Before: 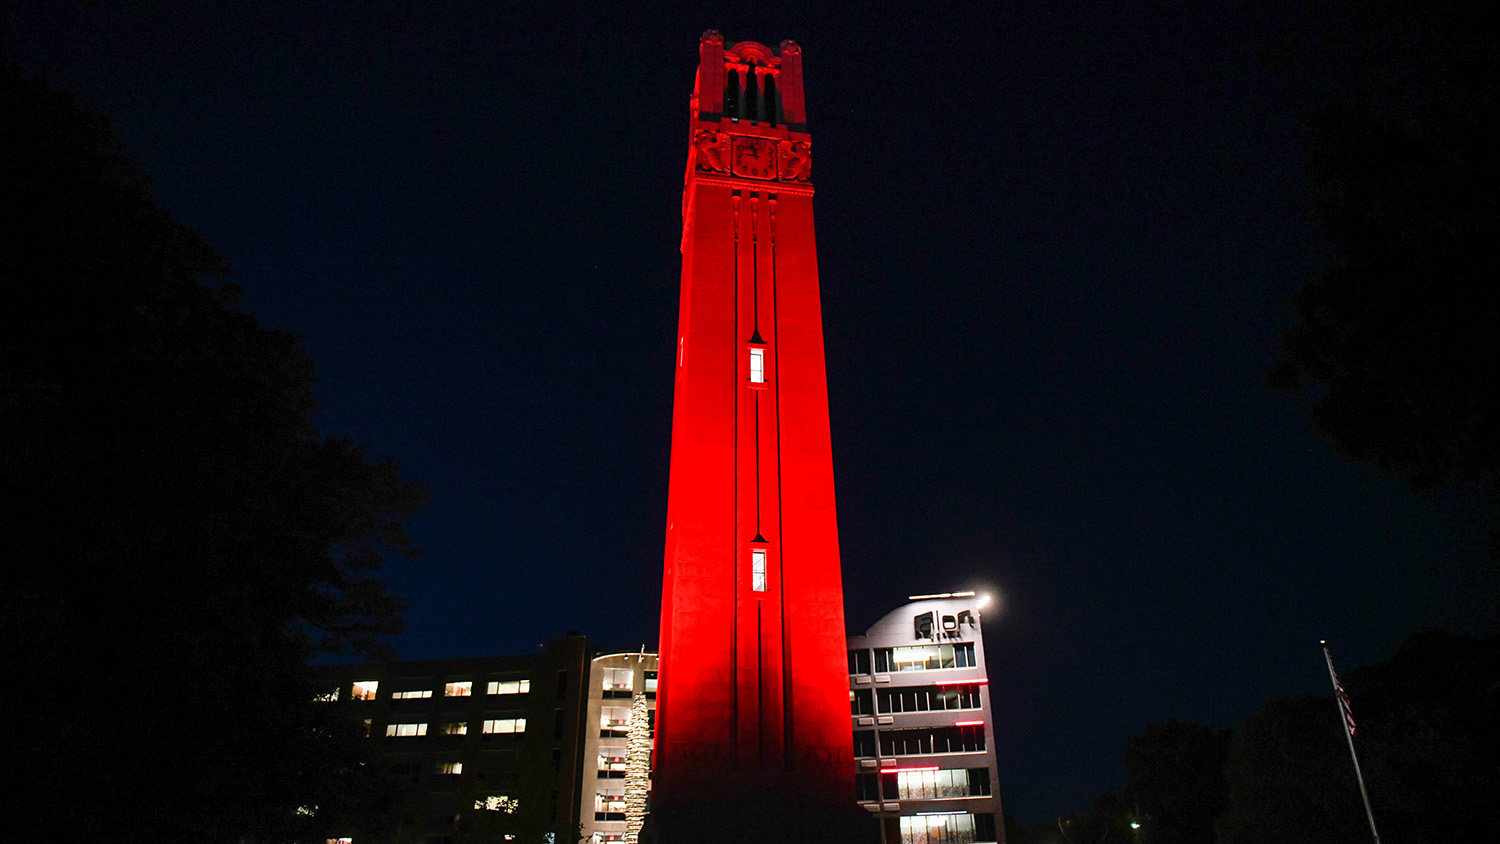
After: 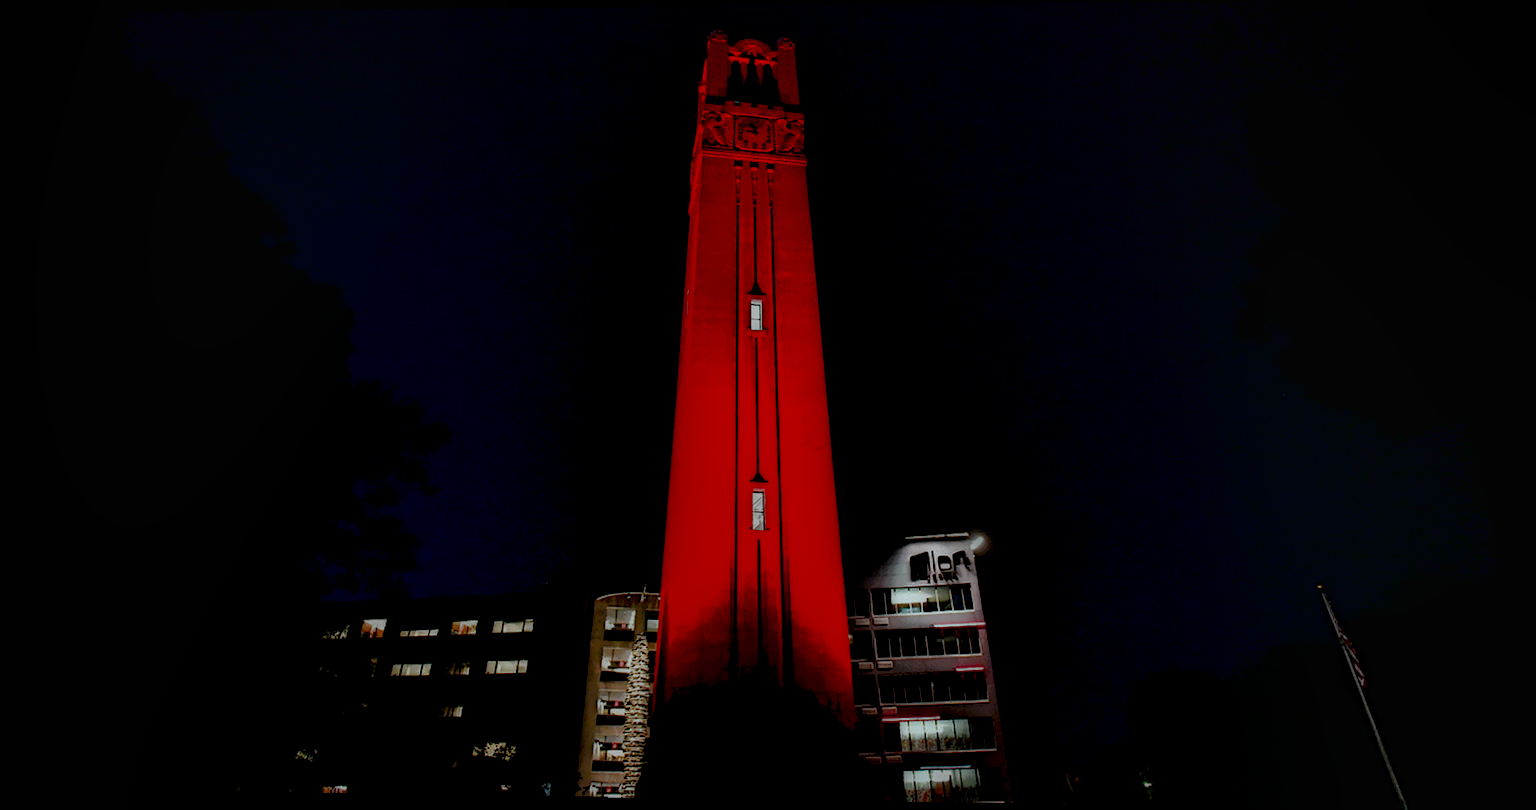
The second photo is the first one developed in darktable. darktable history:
rotate and perspective: rotation 0.128°, lens shift (vertical) -0.181, lens shift (horizontal) -0.044, shear 0.001, automatic cropping off
local contrast: highlights 0%, shadows 198%, detail 164%, midtone range 0.001
haze removal: compatibility mode true, adaptive false
